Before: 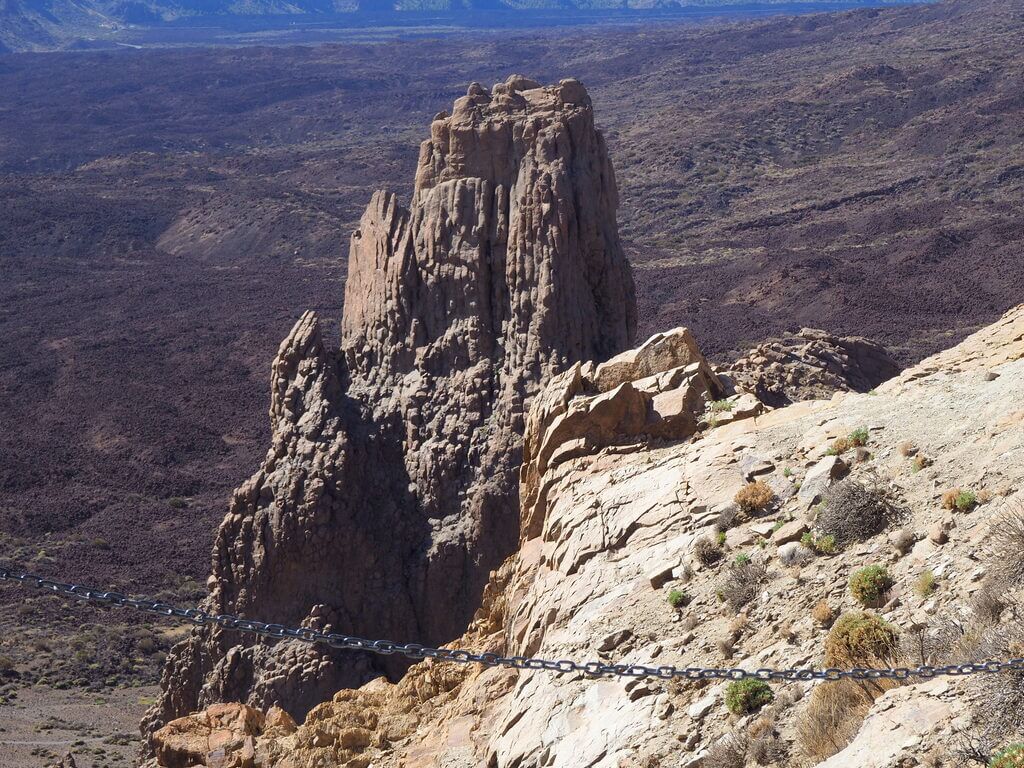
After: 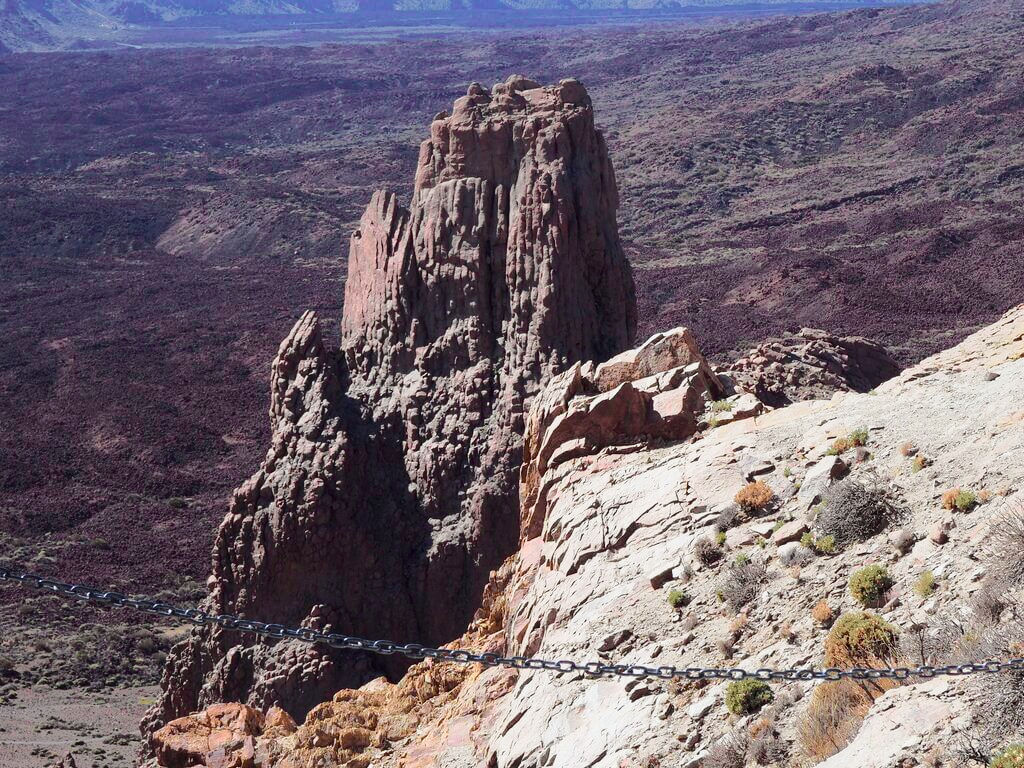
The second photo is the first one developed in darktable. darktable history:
tone curve: curves: ch0 [(0, 0) (0.104, 0.061) (0.239, 0.201) (0.327, 0.317) (0.401, 0.443) (0.489, 0.566) (0.65, 0.68) (0.832, 0.858) (1, 0.977)]; ch1 [(0, 0) (0.161, 0.092) (0.35, 0.33) (0.379, 0.401) (0.447, 0.476) (0.495, 0.499) (0.515, 0.518) (0.534, 0.557) (0.602, 0.625) (0.712, 0.706) (1, 1)]; ch2 [(0, 0) (0.359, 0.372) (0.437, 0.437) (0.502, 0.501) (0.55, 0.534) (0.592, 0.601) (0.647, 0.64) (1, 1)], color space Lab, independent channels, preserve colors none
white balance: red 0.982, blue 1.018
